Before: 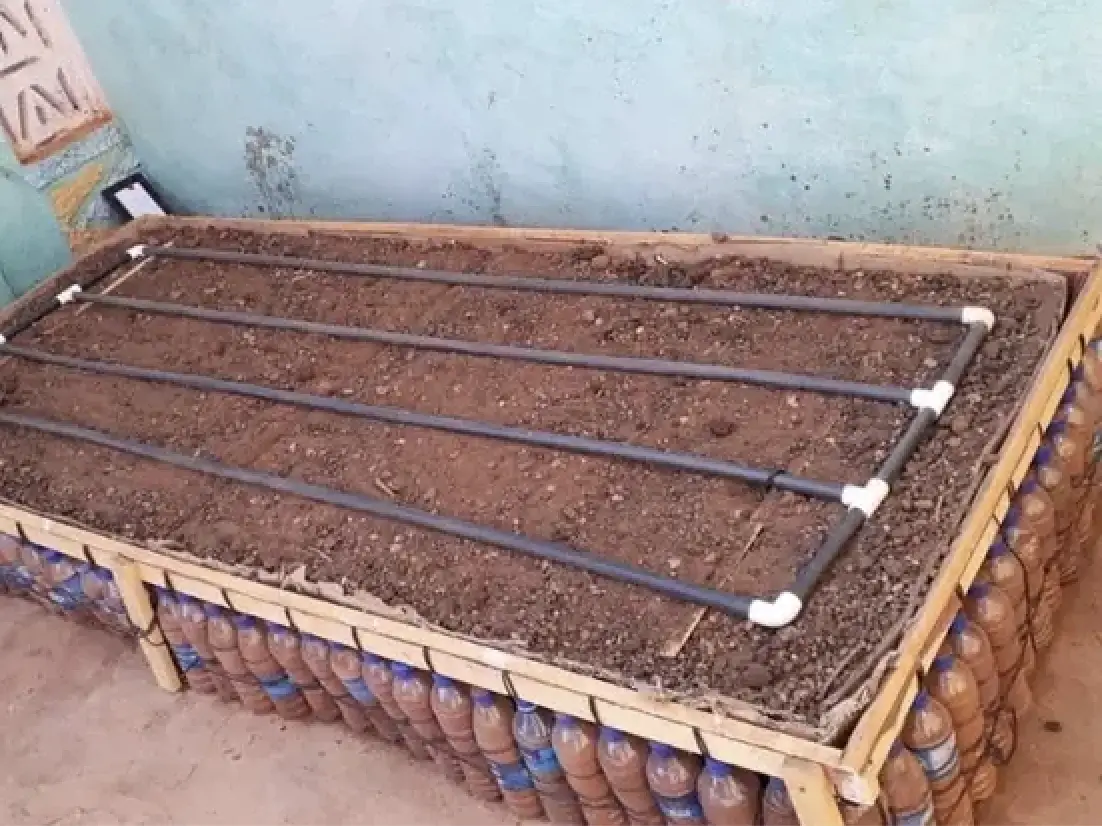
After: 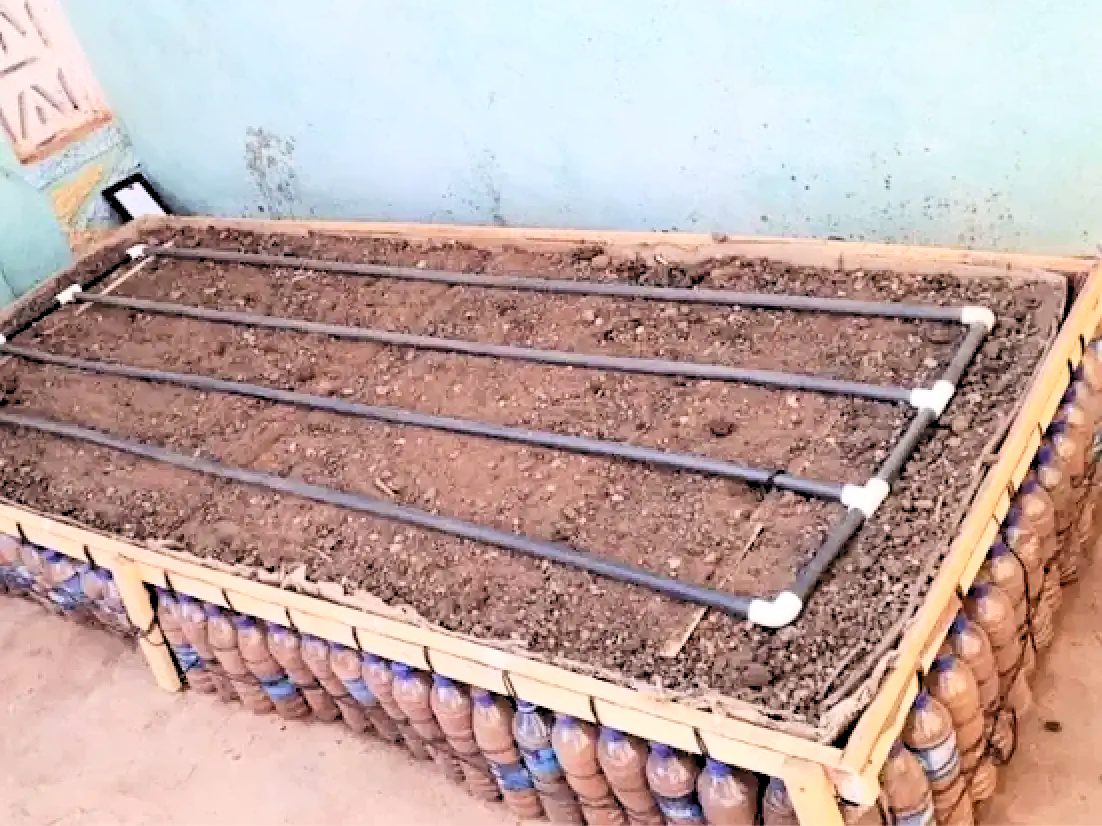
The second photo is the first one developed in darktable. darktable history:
contrast brightness saturation: contrast 0.28
rgb levels: levels [[0.027, 0.429, 0.996], [0, 0.5, 1], [0, 0.5, 1]]
